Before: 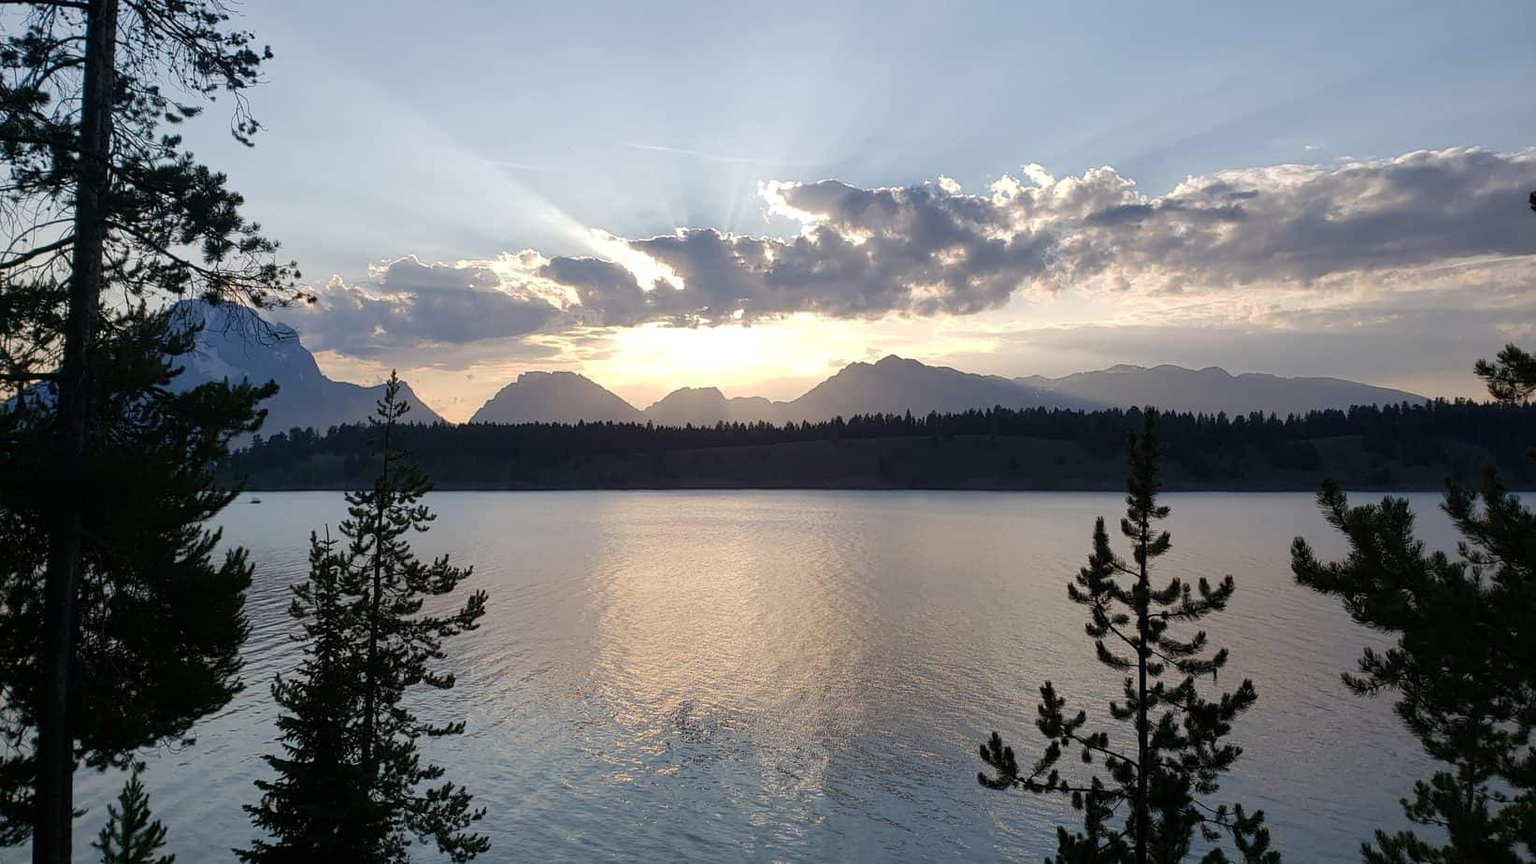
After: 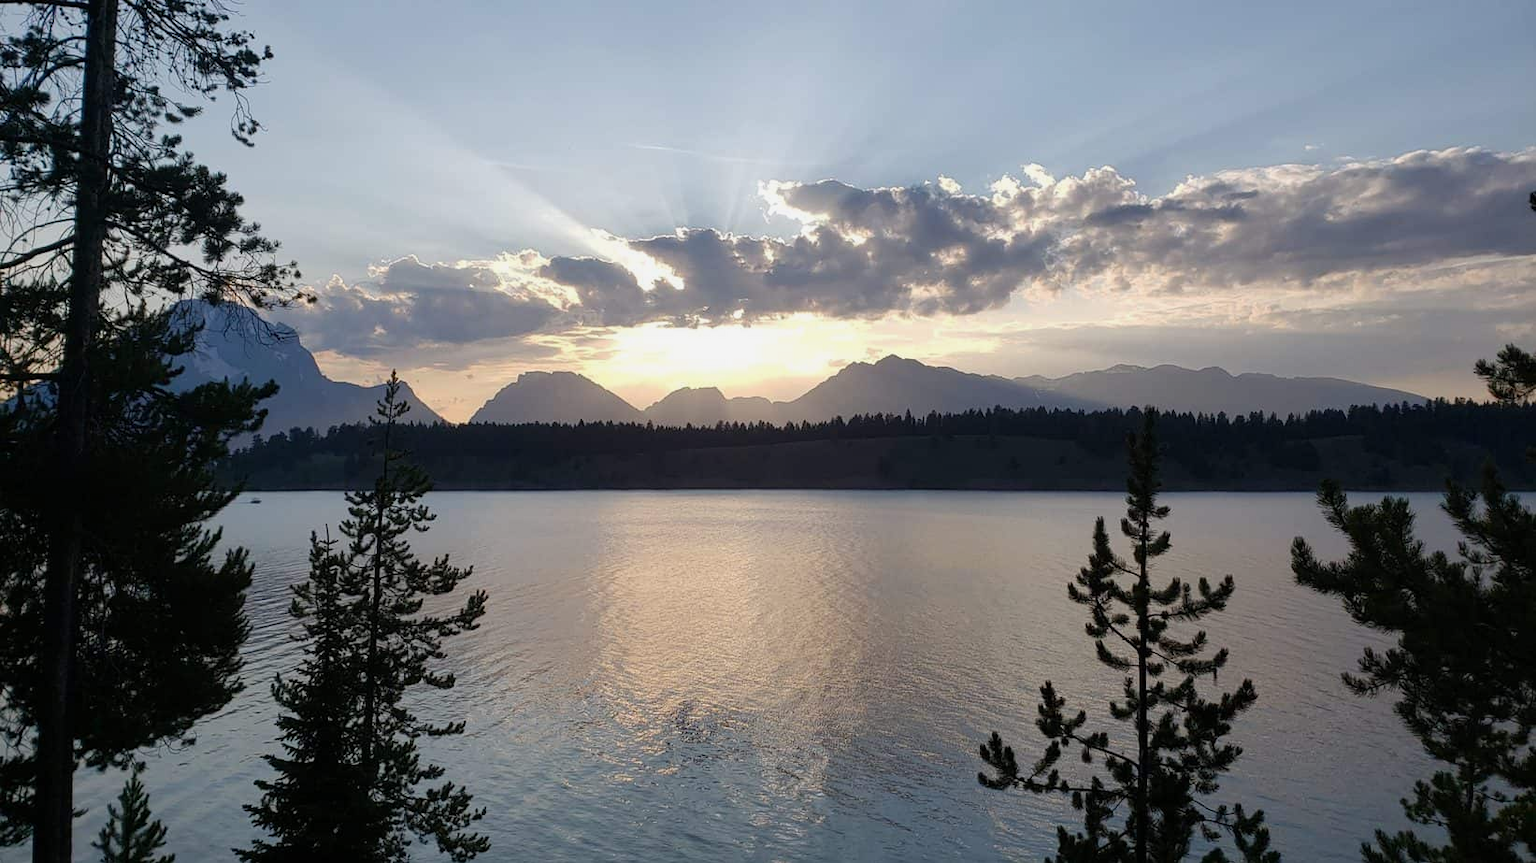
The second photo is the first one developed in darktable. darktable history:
exposure: exposure -0.151 EV, compensate highlight preservation false
